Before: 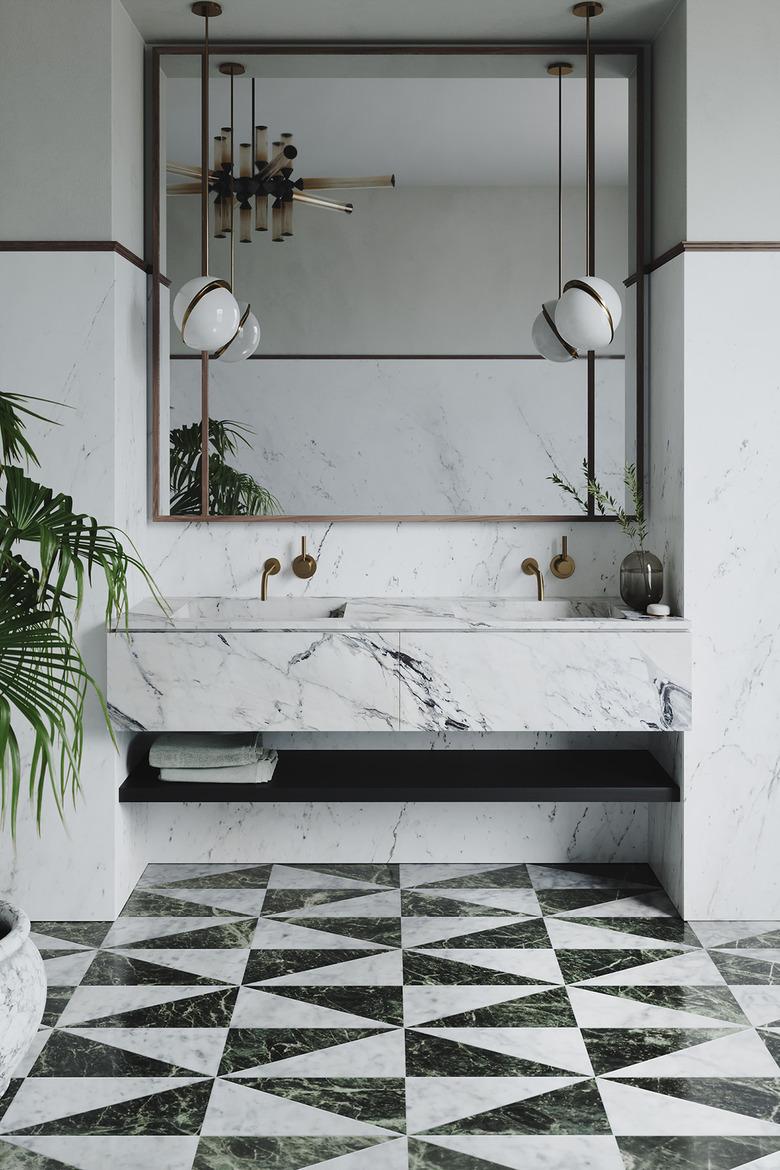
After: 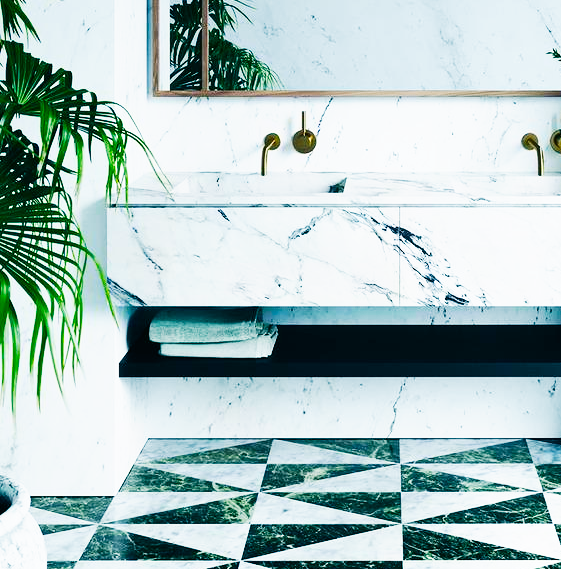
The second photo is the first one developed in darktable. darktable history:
crop: top 36.365%, right 28.055%, bottom 14.961%
base curve: curves: ch0 [(0, 0) (0.007, 0.004) (0.027, 0.03) (0.046, 0.07) (0.207, 0.54) (0.442, 0.872) (0.673, 0.972) (1, 1)], preserve colors none
color balance rgb: power › luminance -7.572%, power › chroma 2.281%, power › hue 221.17°, highlights gain › chroma 2.003%, highlights gain › hue 73.81°, linear chroma grading › global chroma 14.916%, perceptual saturation grading › global saturation 29.818%, global vibrance 34.604%
